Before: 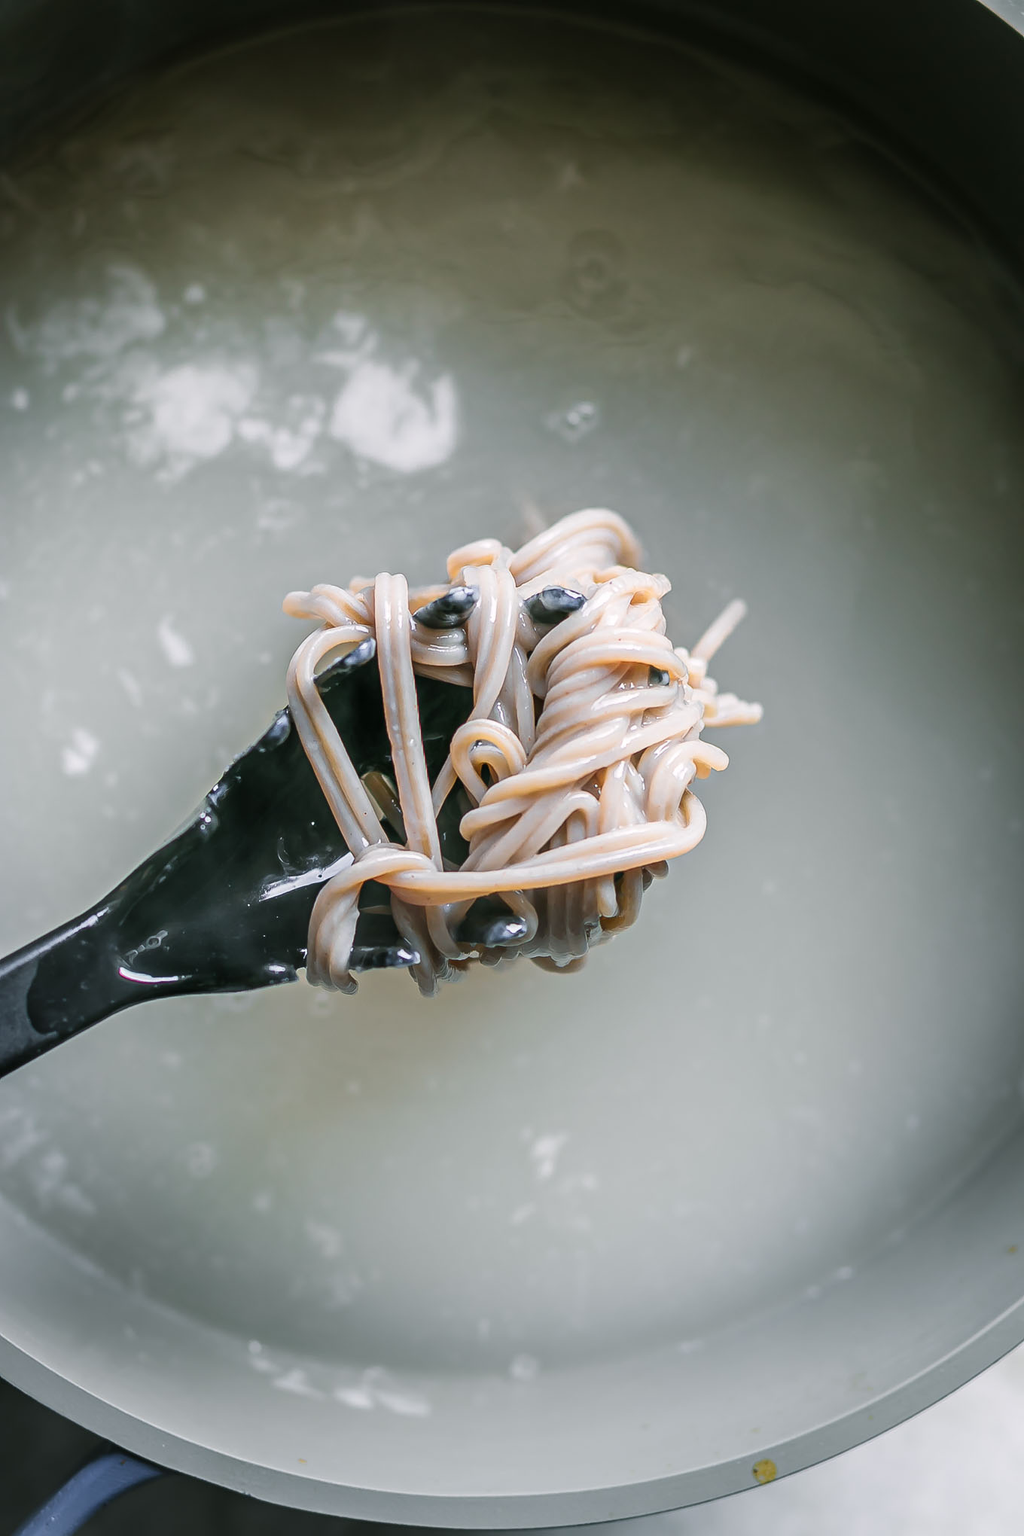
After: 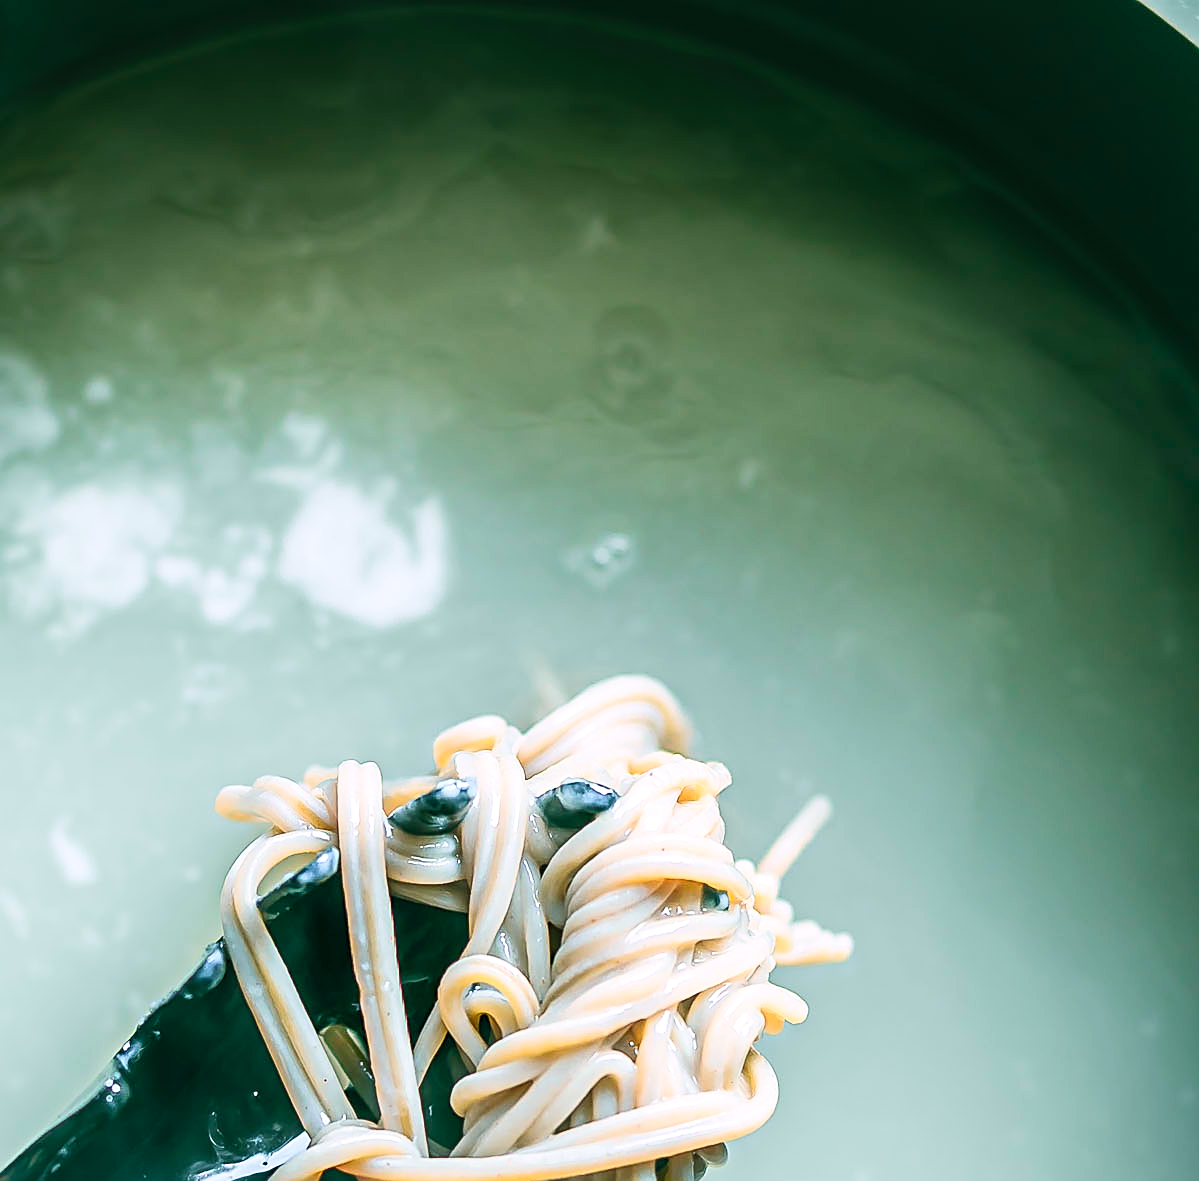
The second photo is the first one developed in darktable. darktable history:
contrast brightness saturation: contrast 0.197, brightness 0.165, saturation 0.215
color balance rgb: power › chroma 2.162%, power › hue 167.43°, perceptual saturation grading › global saturation 4.551%, global vibrance 20%
exposure: exposure 0.201 EV, compensate highlight preservation false
crop and rotate: left 11.808%, bottom 42.088%
sharpen: on, module defaults
